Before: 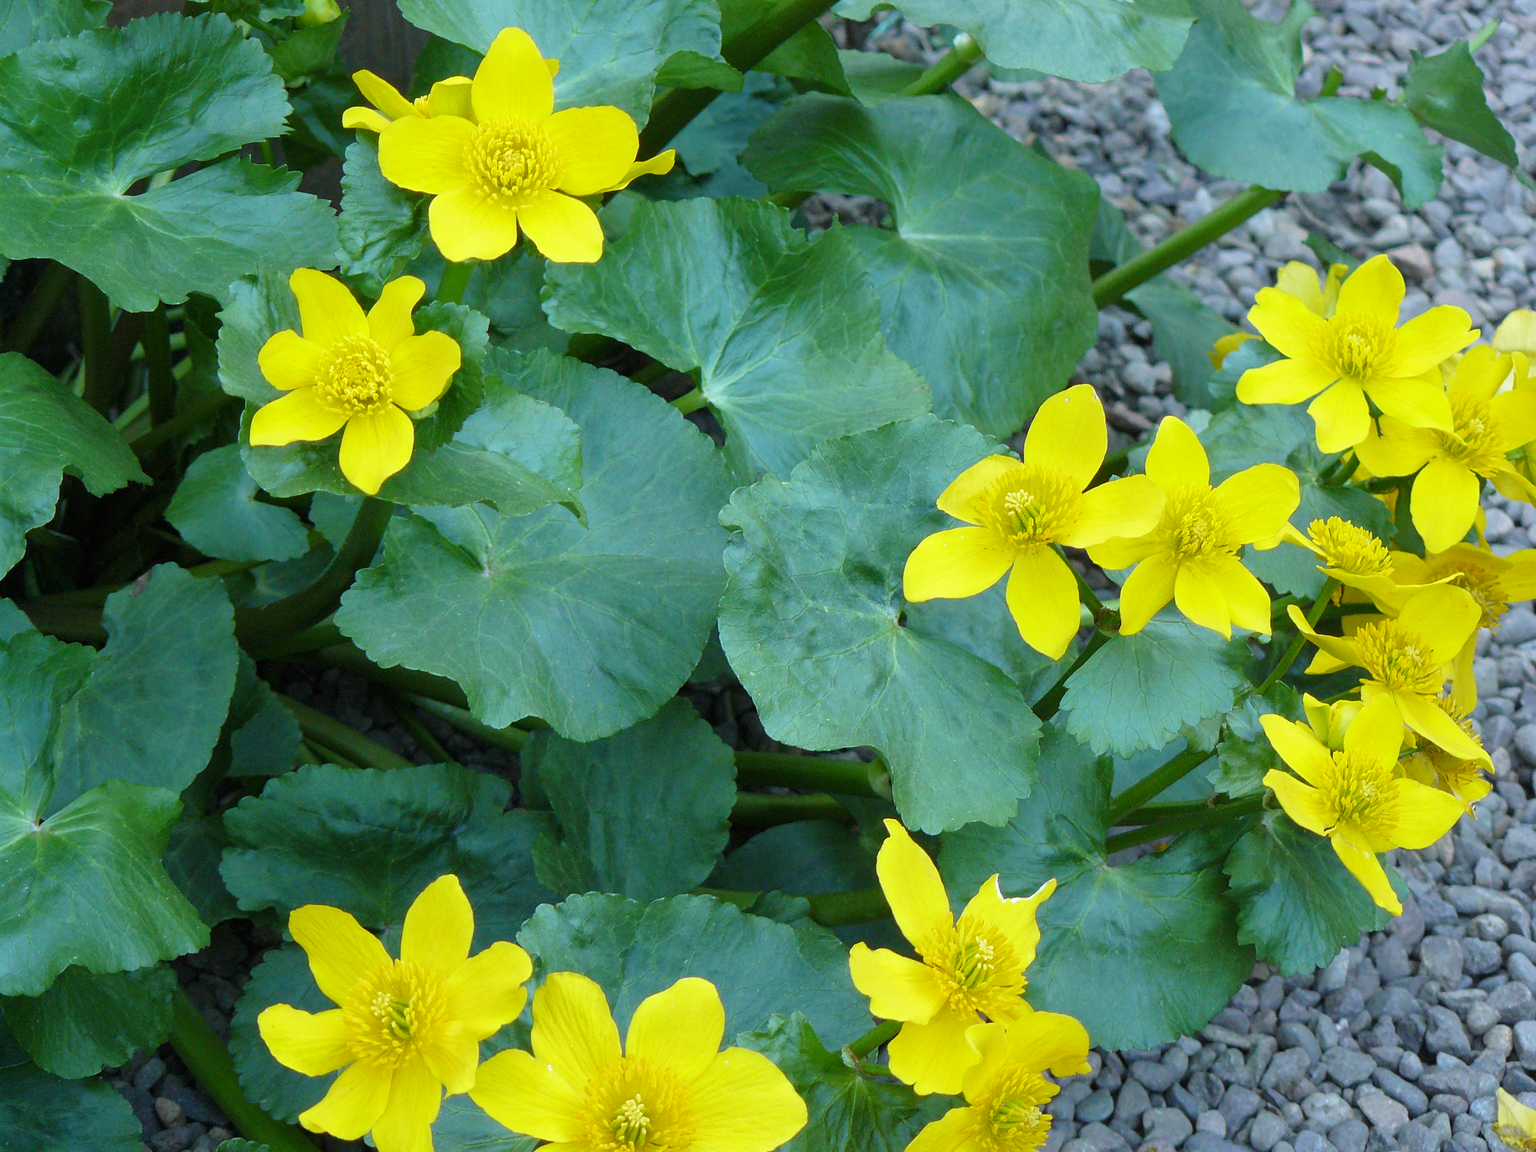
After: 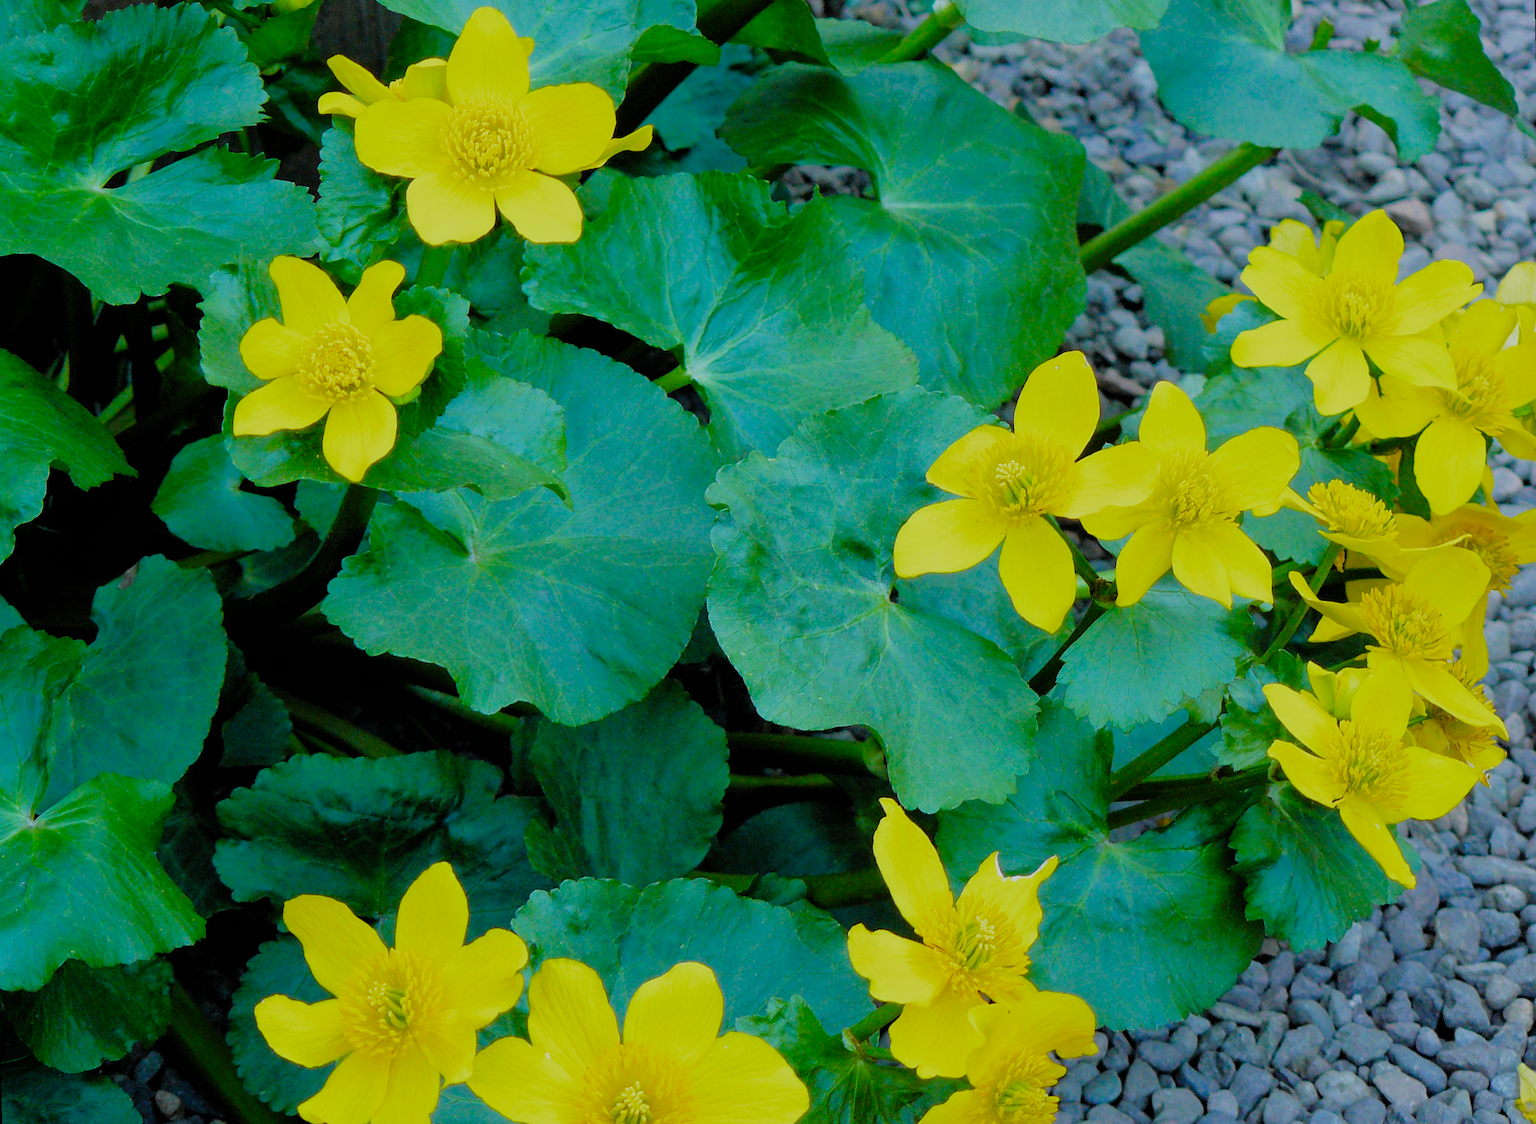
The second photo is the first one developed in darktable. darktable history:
filmic rgb: black relative exposure -4.4 EV, white relative exposure 5 EV, threshold 3 EV, hardness 2.23, latitude 40.06%, contrast 1.15, highlights saturation mix 10%, shadows ↔ highlights balance 1.04%, preserve chrominance RGB euclidean norm (legacy), color science v4 (2020), enable highlight reconstruction true
rotate and perspective: rotation -1.32°, lens shift (horizontal) -0.031, crop left 0.015, crop right 0.985, crop top 0.047, crop bottom 0.982
color balance rgb: perceptual saturation grading › global saturation 10%, global vibrance 10%
